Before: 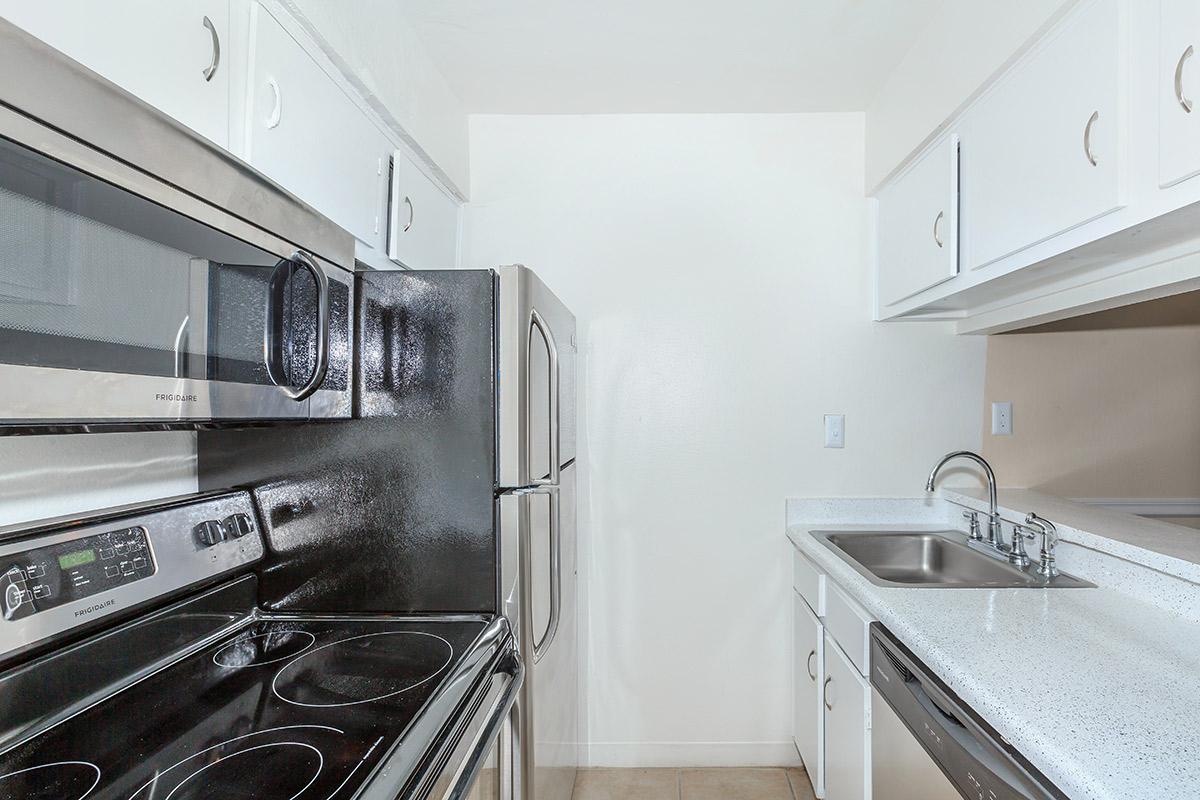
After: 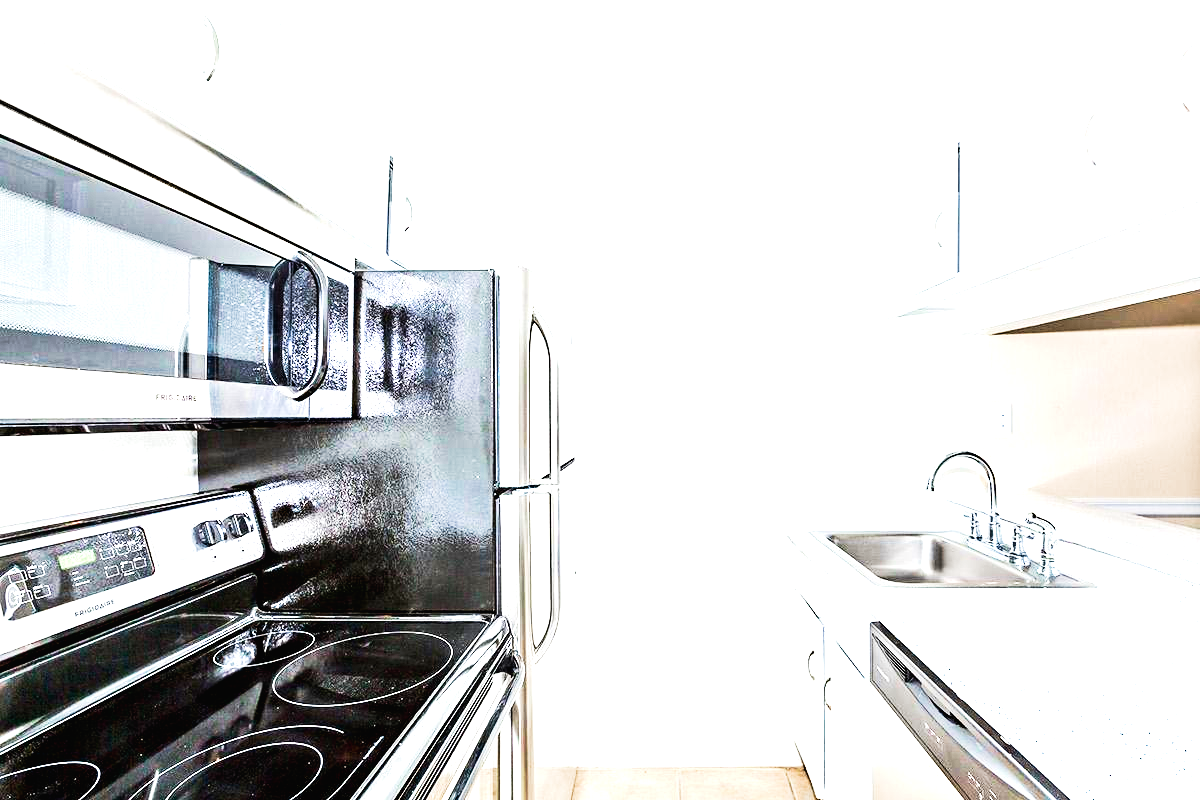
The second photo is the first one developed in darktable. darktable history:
tone equalizer: -8 EV -1.08 EV, -7 EV -0.976 EV, -6 EV -0.887 EV, -5 EV -0.604 EV, -3 EV 0.61 EV, -2 EV 0.841 EV, -1 EV 1.01 EV, +0 EV 1.07 EV, edges refinement/feathering 500, mask exposure compensation -1.57 EV, preserve details no
haze removal: compatibility mode true, adaptive false
exposure: exposure 1.001 EV, compensate exposure bias true, compensate highlight preservation false
contrast brightness saturation: saturation -0.05
velvia: strength 44.47%
tone curve: curves: ch0 [(0, 0.013) (0.054, 0.018) (0.205, 0.191) (0.289, 0.292) (0.39, 0.424) (0.493, 0.551) (0.647, 0.752) (0.796, 0.887) (1, 0.998)]; ch1 [(0, 0) (0.371, 0.339) (0.477, 0.452) (0.494, 0.495) (0.501, 0.501) (0.51, 0.516) (0.54, 0.557) (0.572, 0.605) (0.66, 0.701) (0.783, 0.804) (1, 1)]; ch2 [(0, 0) (0.32, 0.281) (0.403, 0.399) (0.441, 0.428) (0.47, 0.469) (0.498, 0.496) (0.524, 0.543) (0.551, 0.579) (0.633, 0.665) (0.7, 0.711) (1, 1)], preserve colors none
